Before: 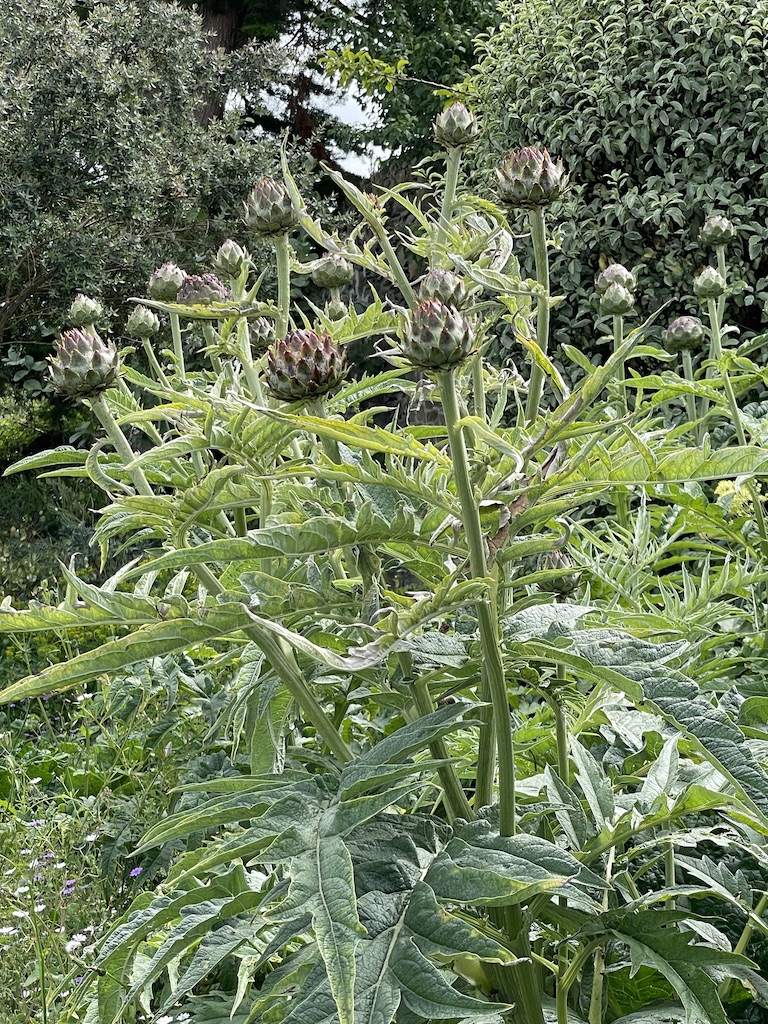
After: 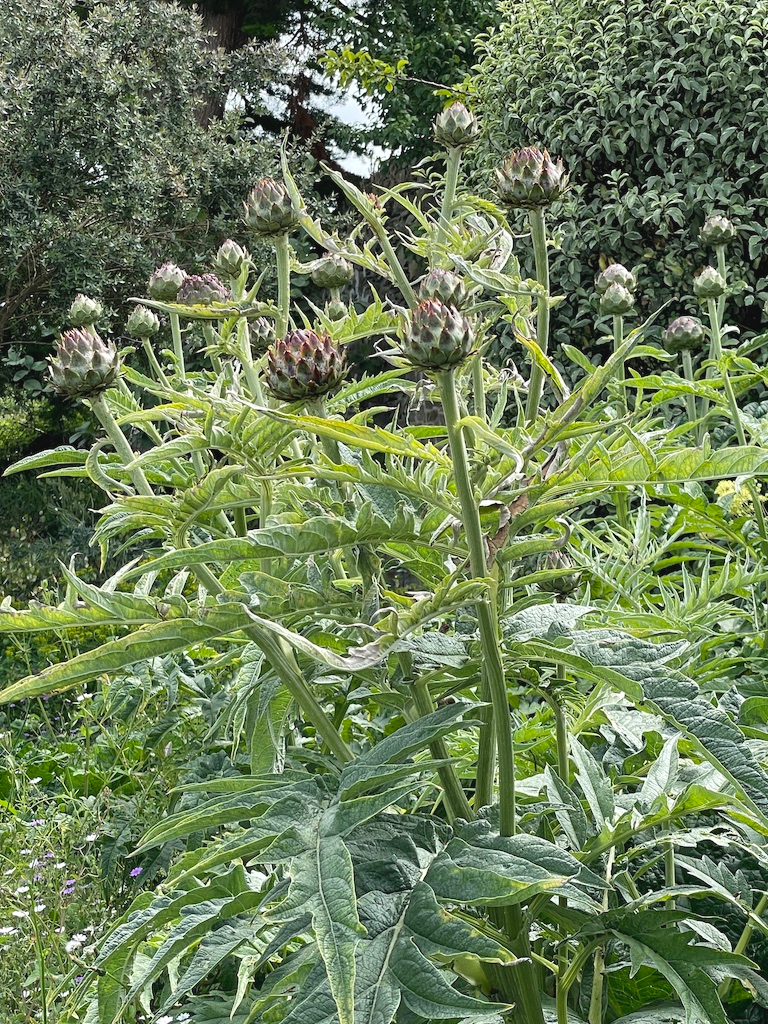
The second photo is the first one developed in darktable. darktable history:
exposure: black level correction -0.004, exposure 0.033 EV, compensate highlight preservation false
